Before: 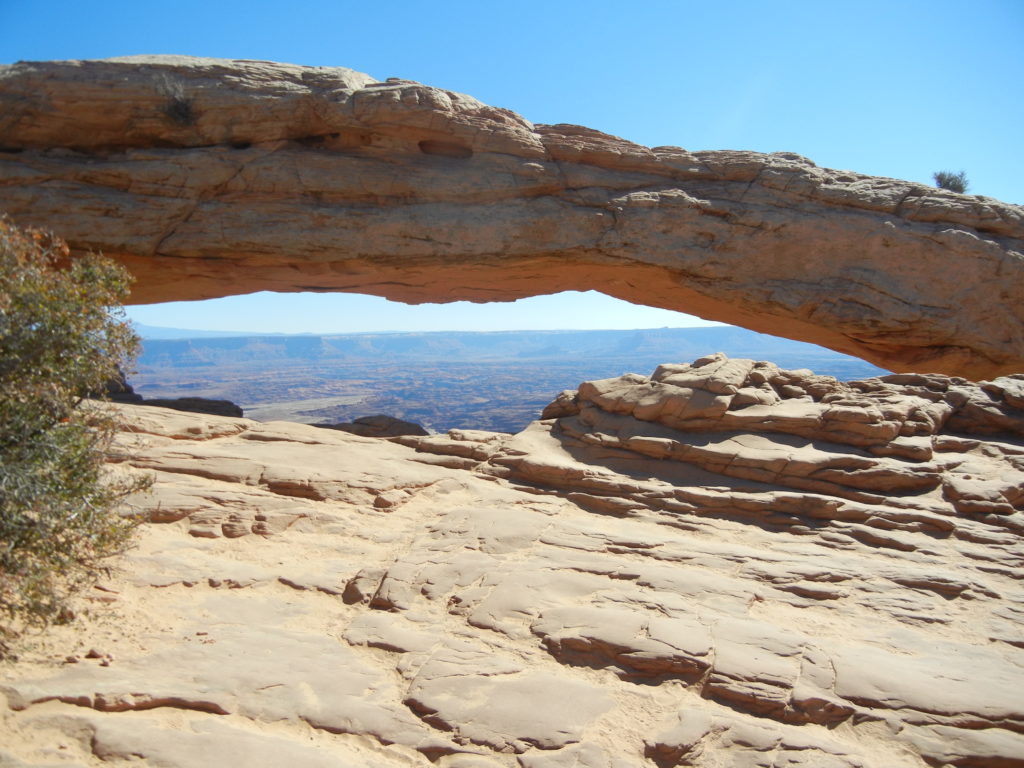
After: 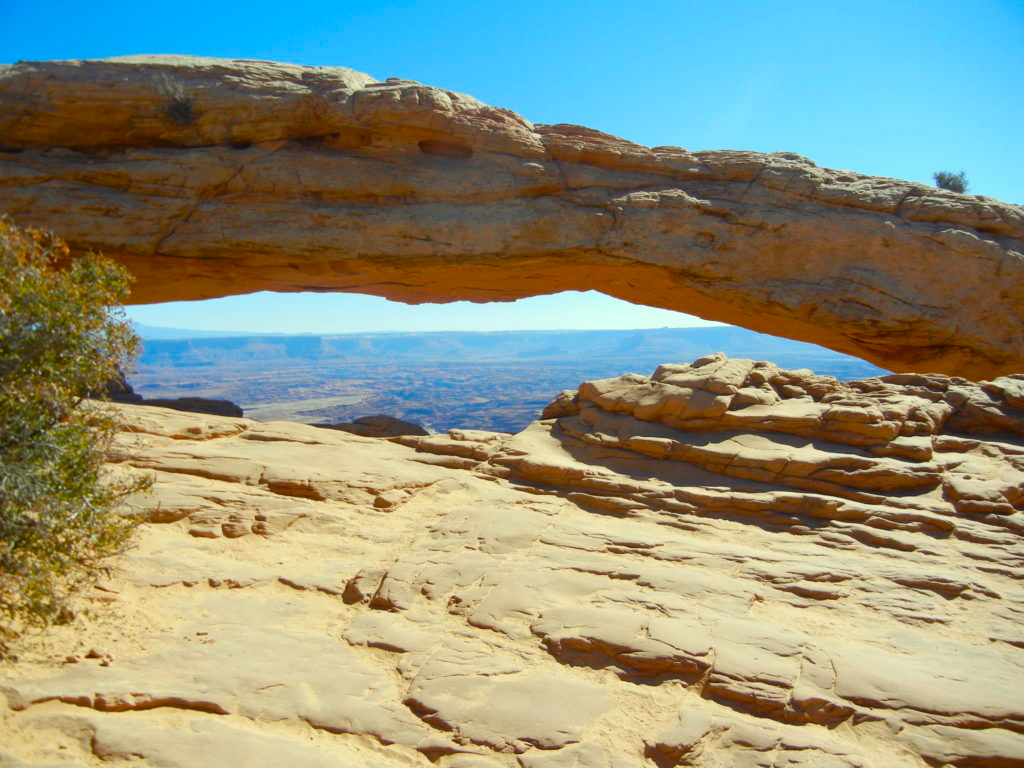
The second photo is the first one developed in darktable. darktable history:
color correction: highlights a* -4.5, highlights b* 6.26
color balance rgb: perceptual saturation grading › global saturation 36.19%, perceptual saturation grading › shadows 36.161%
